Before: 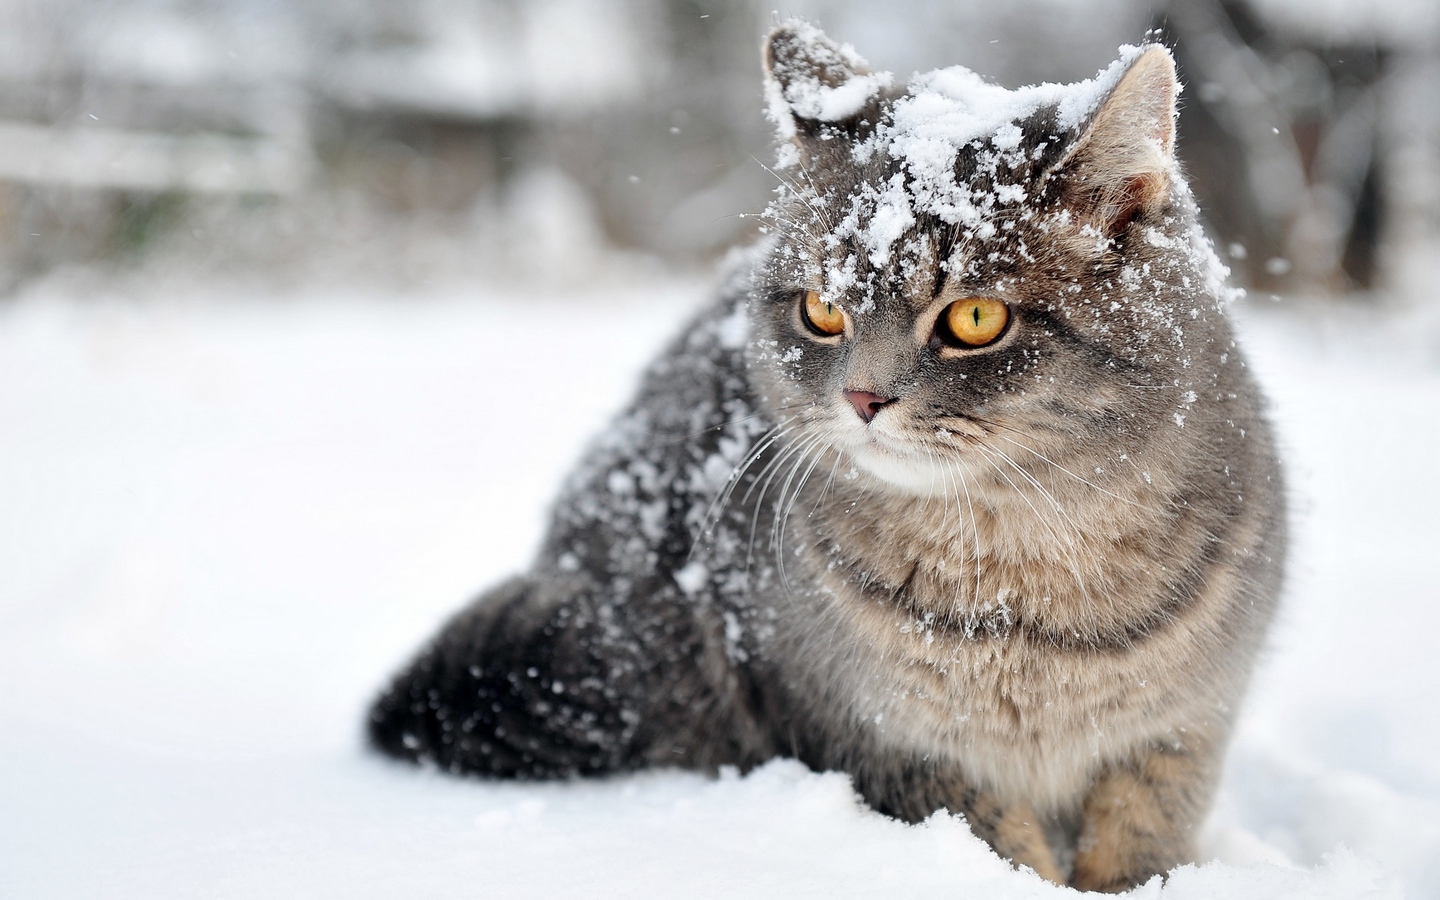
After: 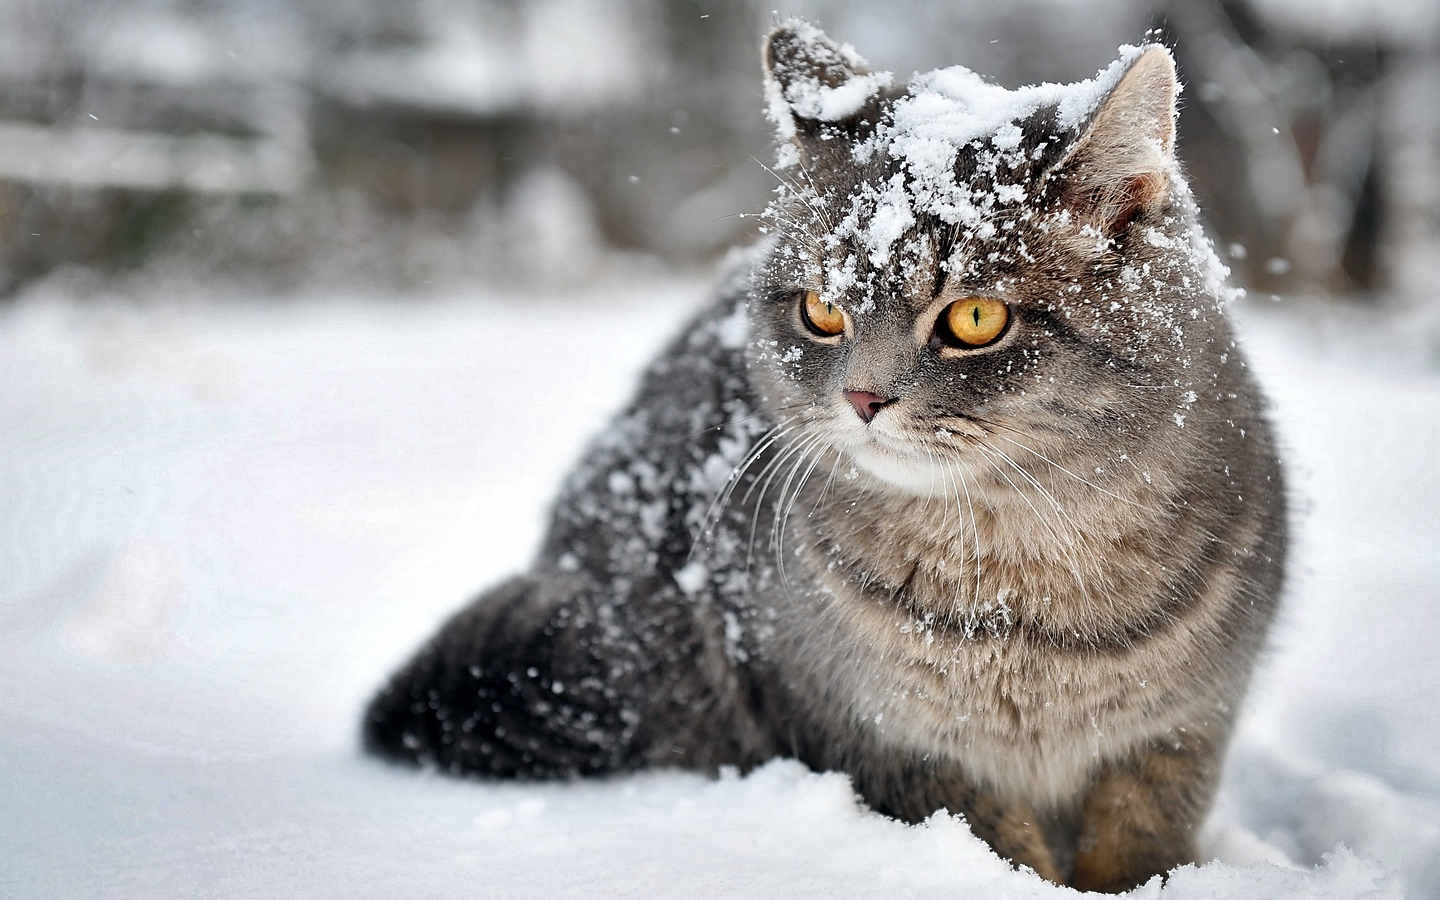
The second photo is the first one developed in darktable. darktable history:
sharpen: radius 1.864, amount 0.398, threshold 1.271
shadows and highlights: white point adjustment 0.1, highlights -70, soften with gaussian
